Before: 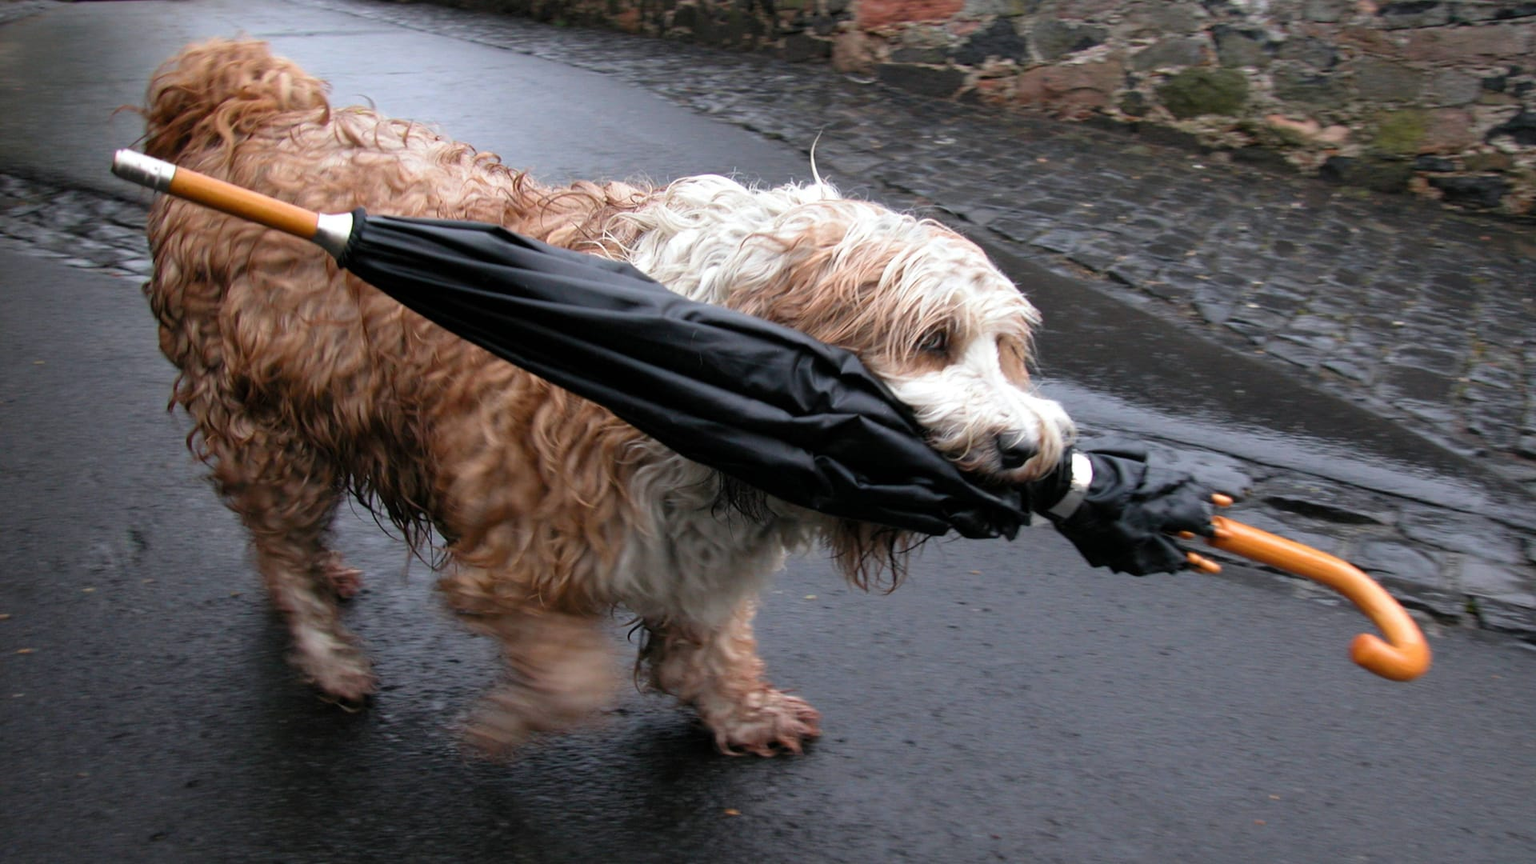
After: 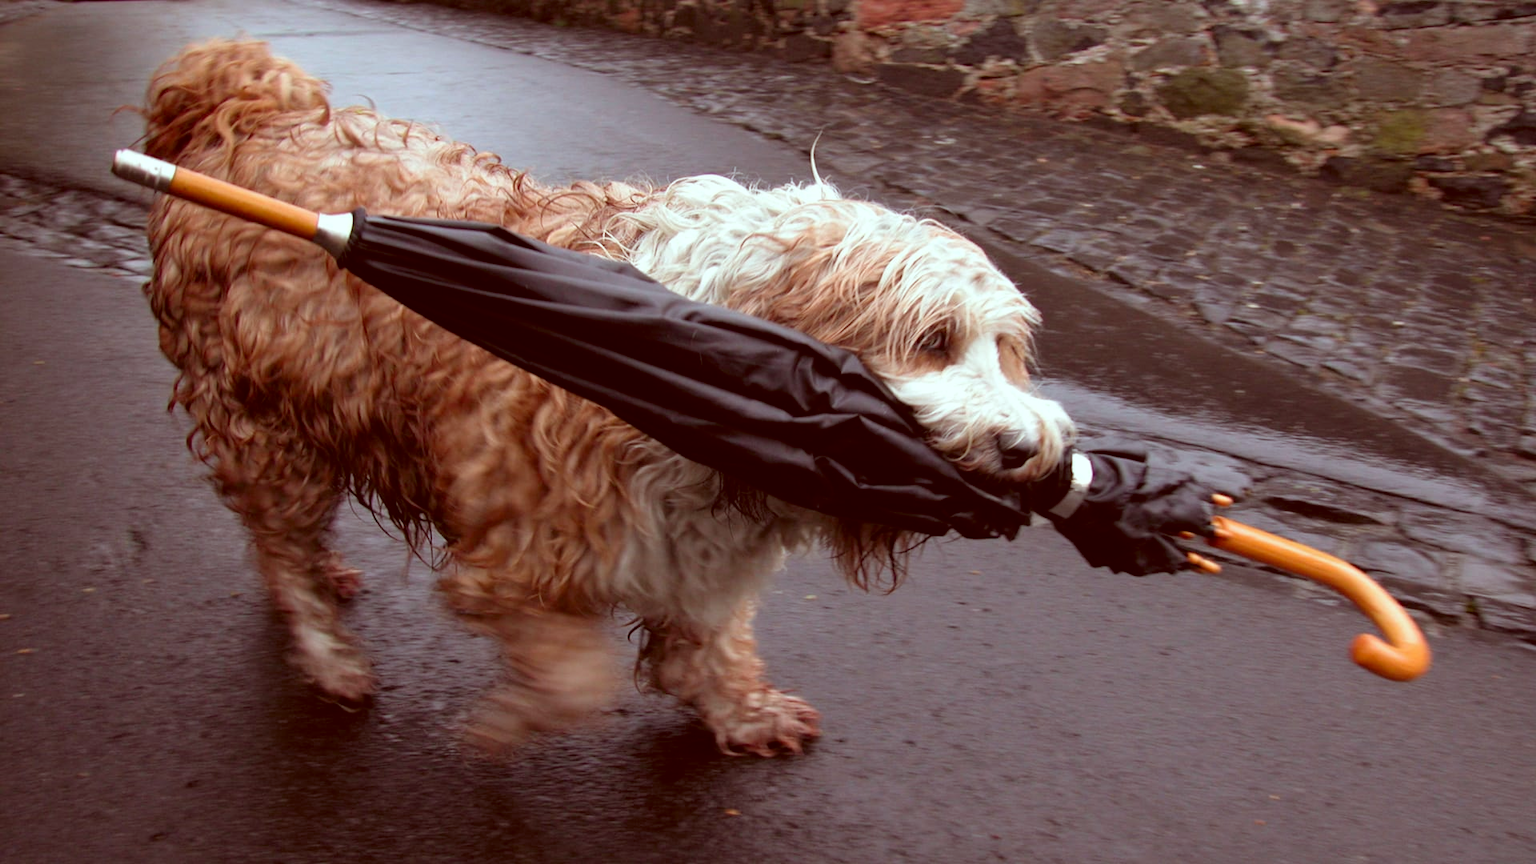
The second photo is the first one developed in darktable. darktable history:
color correction: highlights a* -7.27, highlights b* -0.19, shadows a* 20.16, shadows b* 12.3
